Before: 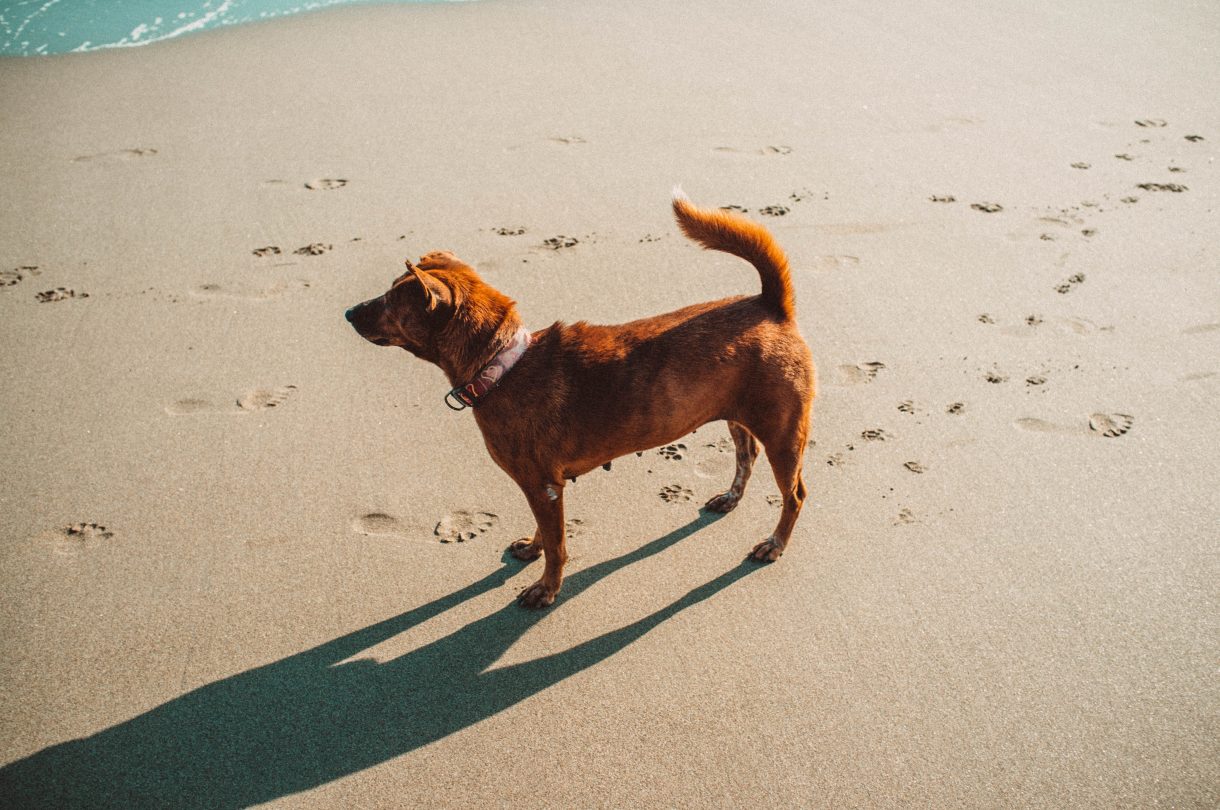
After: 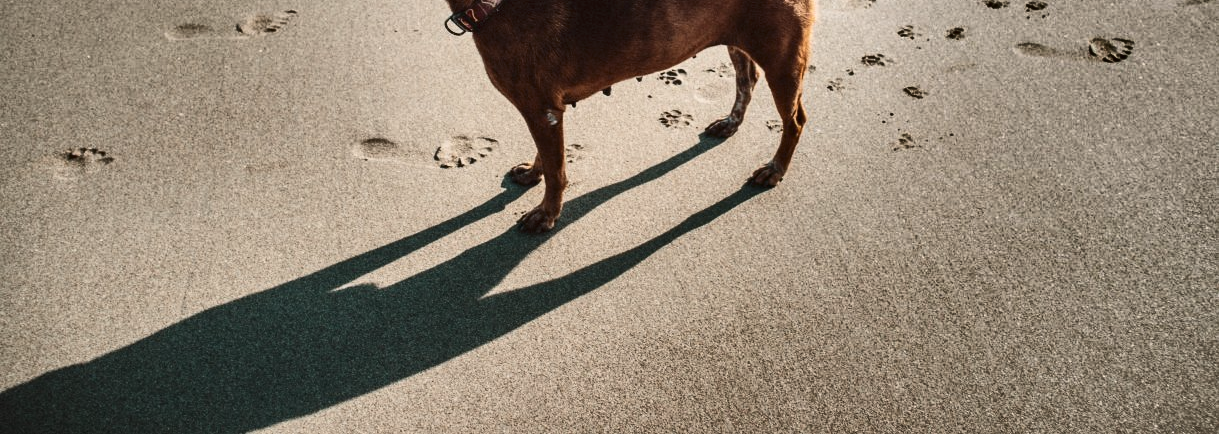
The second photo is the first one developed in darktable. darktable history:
shadows and highlights: shadows 19.38, highlights -85.26, soften with gaussian
contrast brightness saturation: contrast 0.246, saturation -0.307
crop and rotate: top 46.301%, right 0.015%
exposure: compensate highlight preservation false
